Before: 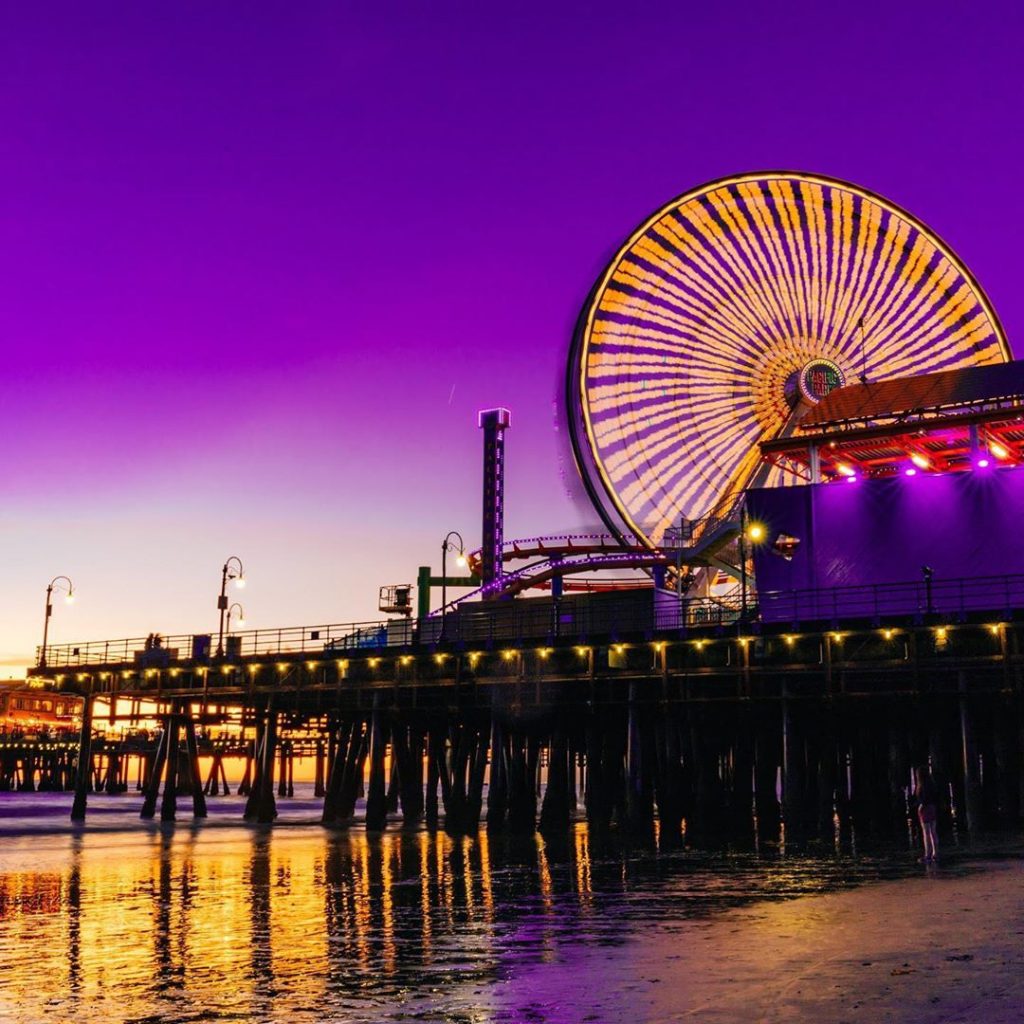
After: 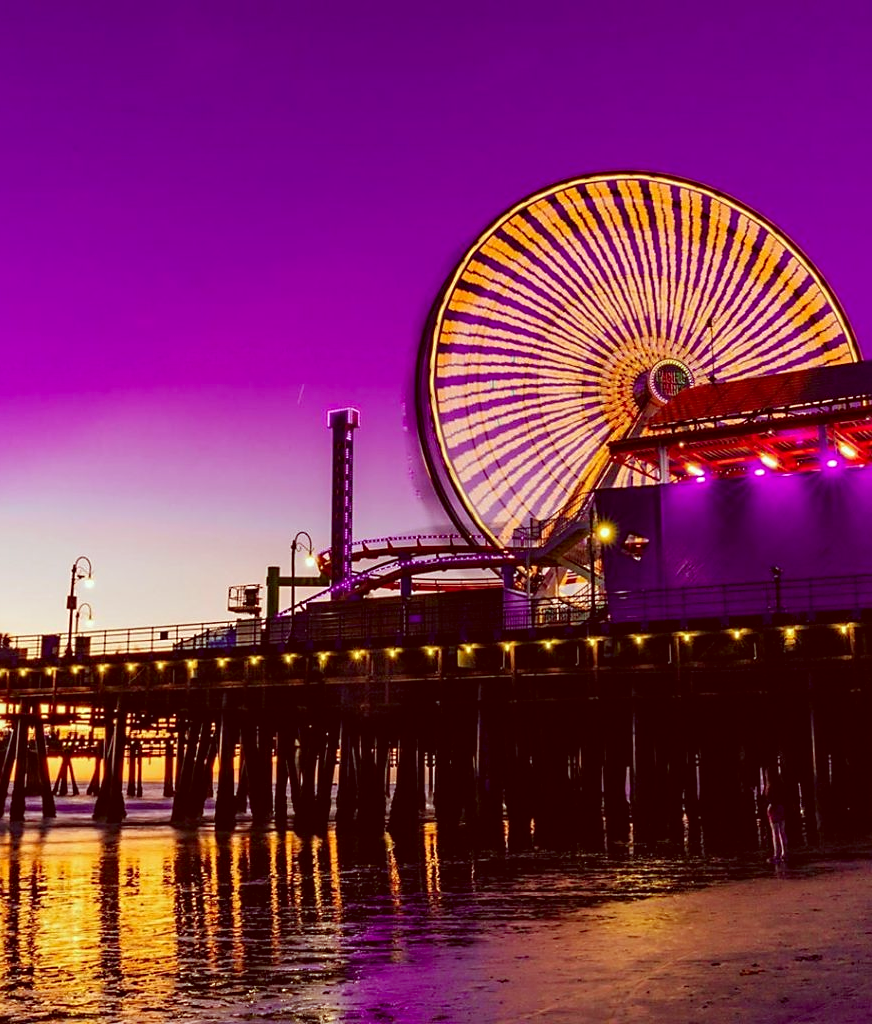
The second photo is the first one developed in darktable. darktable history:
sharpen: radius 1.86, amount 0.391, threshold 1.418
crop and rotate: left 14.786%
color correction: highlights a* -7.18, highlights b* -0.219, shadows a* 20.17, shadows b* 11.31
